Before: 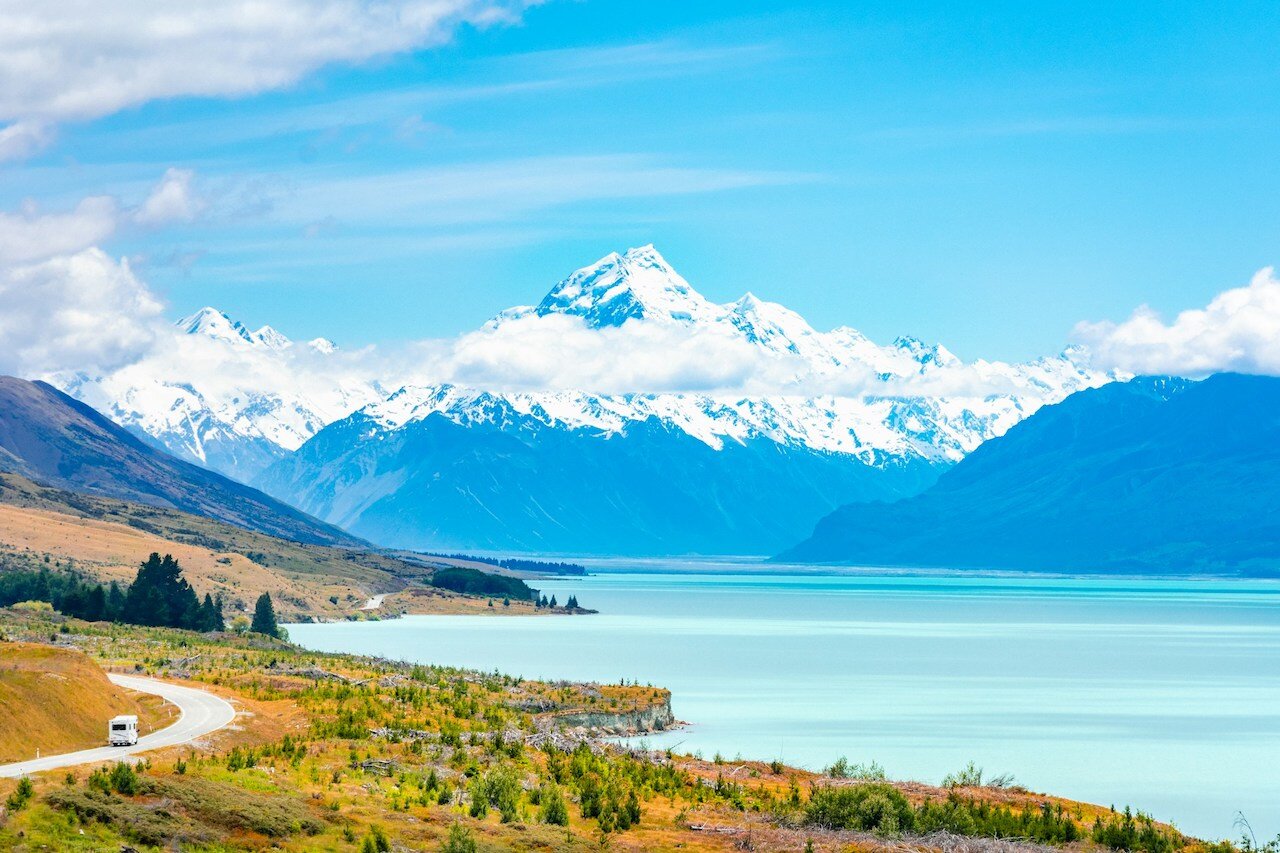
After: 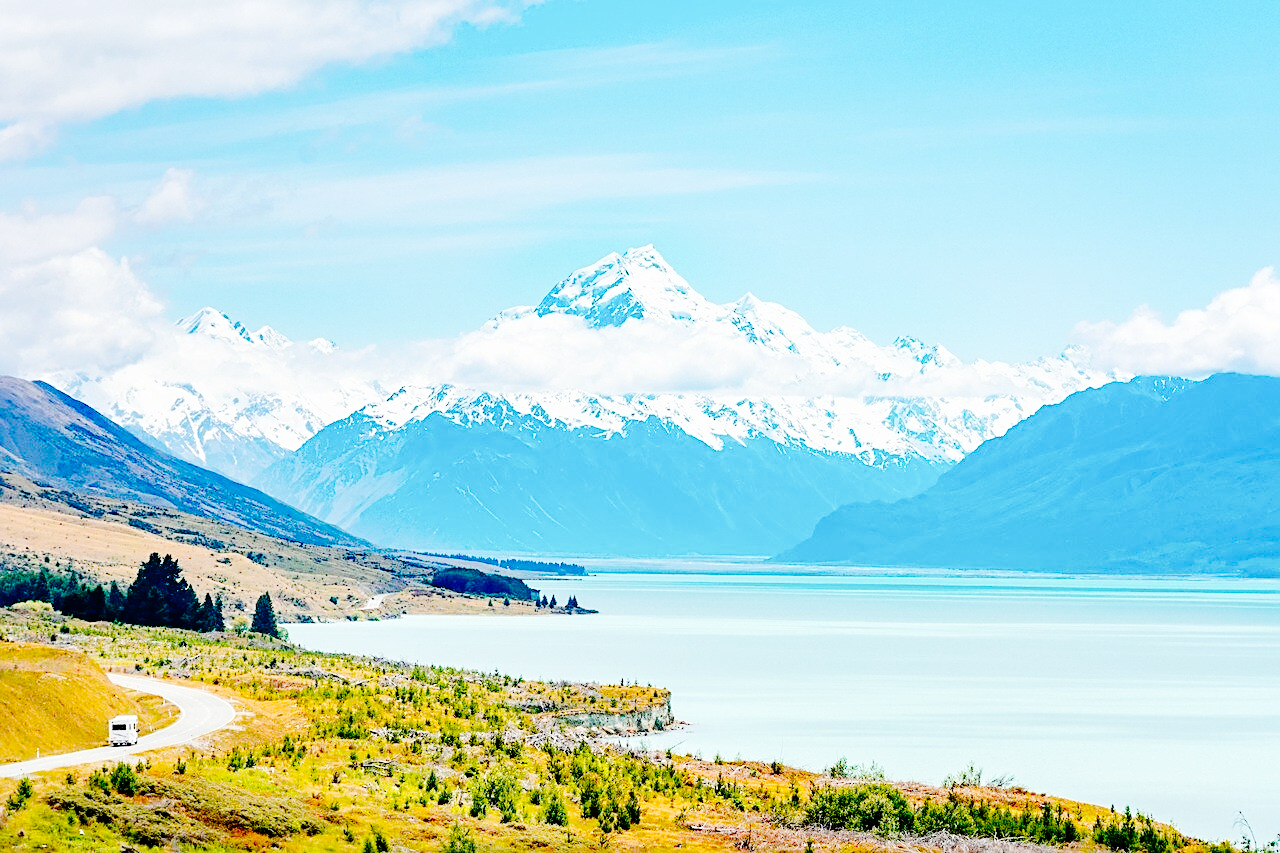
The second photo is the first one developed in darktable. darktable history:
sharpen: on, module defaults
base curve: curves: ch0 [(0, 0) (0.036, 0.01) (0.123, 0.254) (0.258, 0.504) (0.507, 0.748) (1, 1)], preserve colors none
